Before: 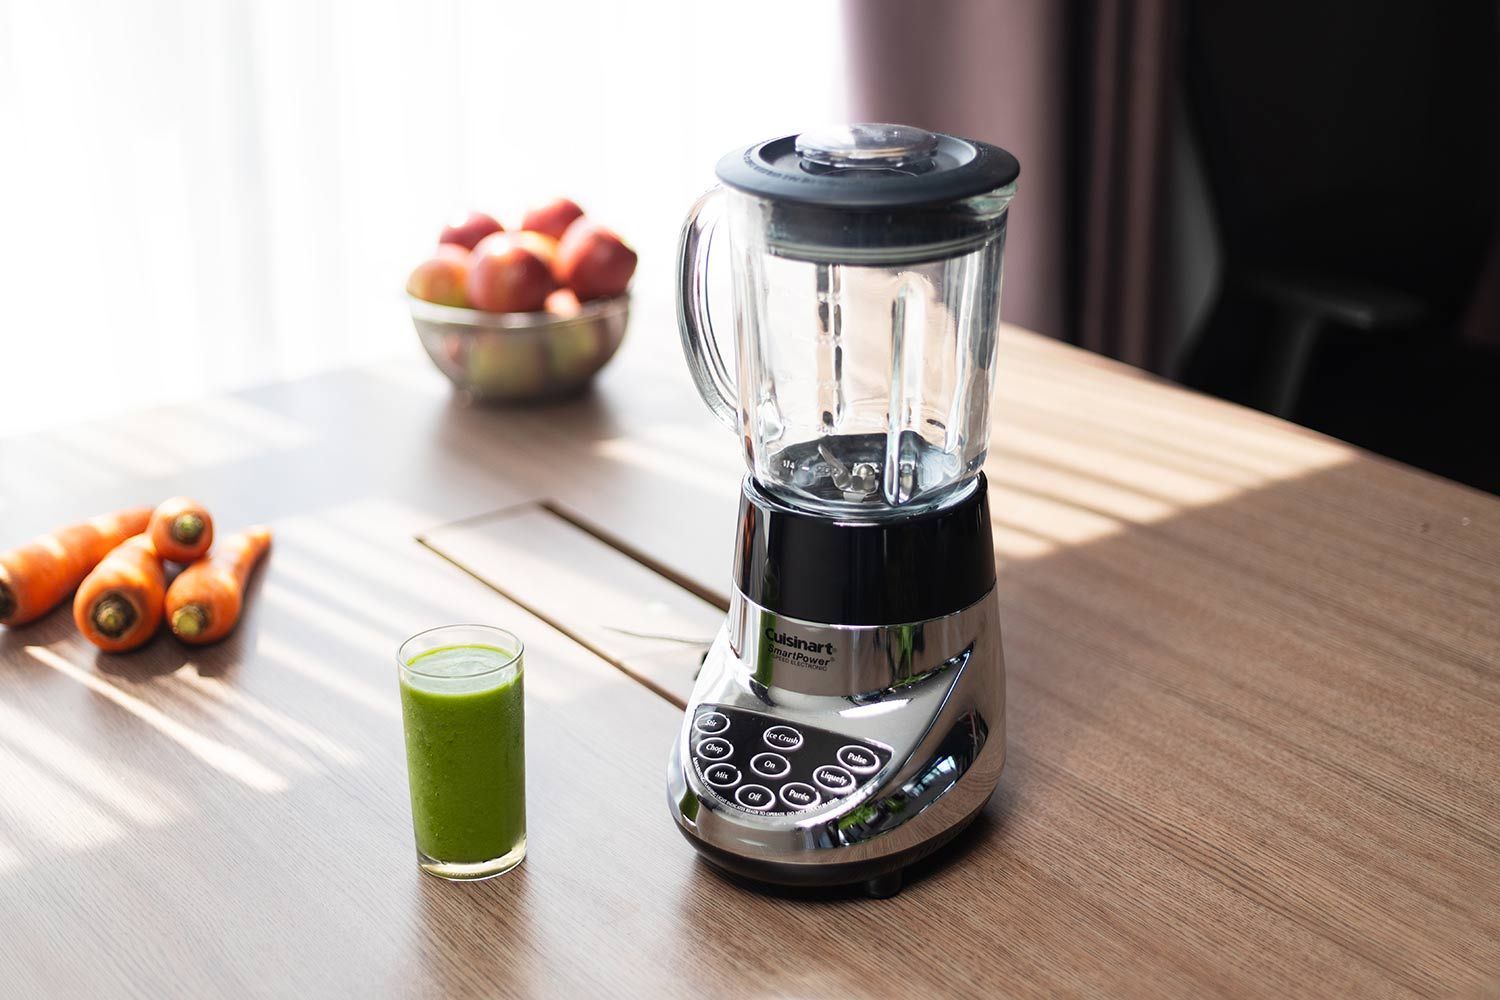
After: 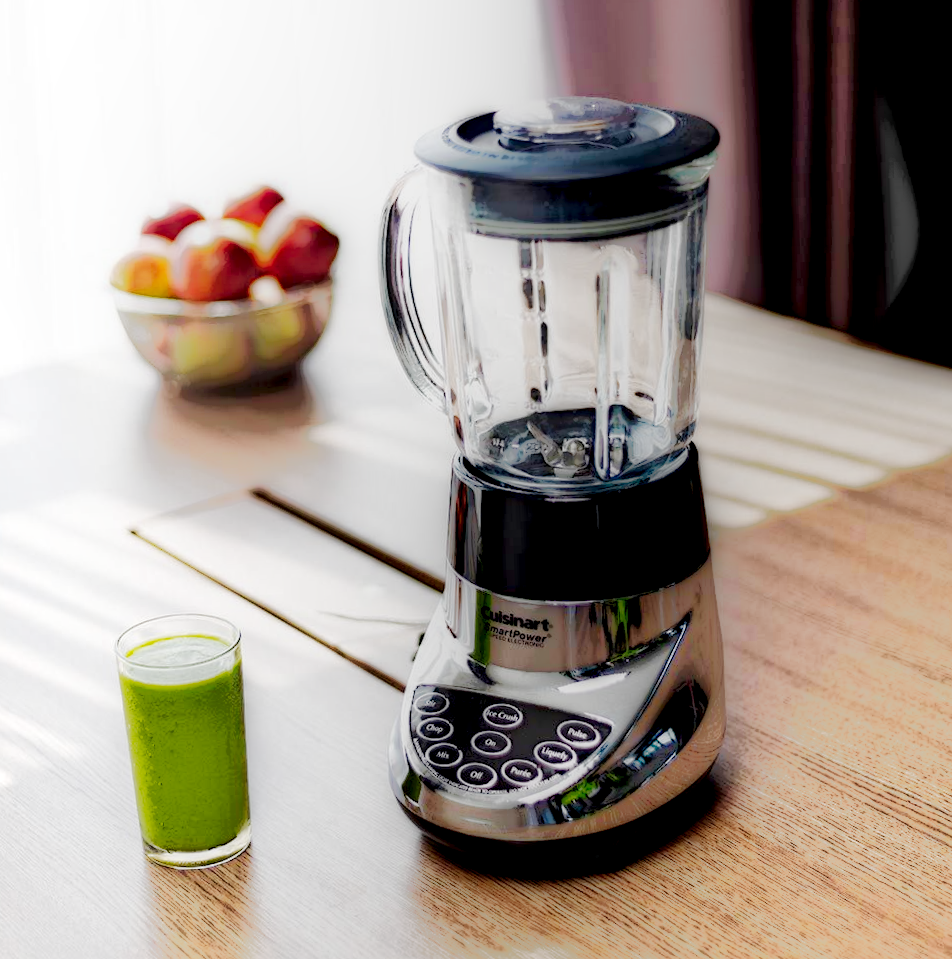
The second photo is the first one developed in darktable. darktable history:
local contrast: highlights 0%, shadows 198%, detail 164%, midtone range 0.001
crop and rotate: left 17.732%, right 15.423%
rotate and perspective: rotation -2.12°, lens shift (vertical) 0.009, lens shift (horizontal) -0.008, automatic cropping original format, crop left 0.036, crop right 0.964, crop top 0.05, crop bottom 0.959
base curve: curves: ch0 [(0, 0) (0.088, 0.125) (0.176, 0.251) (0.354, 0.501) (0.613, 0.749) (1, 0.877)], preserve colors none
contrast equalizer: octaves 7, y [[0.6 ×6], [0.55 ×6], [0 ×6], [0 ×6], [0 ×6]], mix 0.15
color balance rgb: global offset › luminance 0.71%, perceptual saturation grading › global saturation -11.5%, perceptual brilliance grading › highlights 17.77%, perceptual brilliance grading › mid-tones 31.71%, perceptual brilliance grading › shadows -31.01%, global vibrance 50%
tone equalizer: -8 EV 2 EV, -7 EV 2 EV, -6 EV 2 EV, -5 EV 2 EV, -4 EV 2 EV, -3 EV 1.5 EV, -2 EV 1 EV, -1 EV 0.5 EV
